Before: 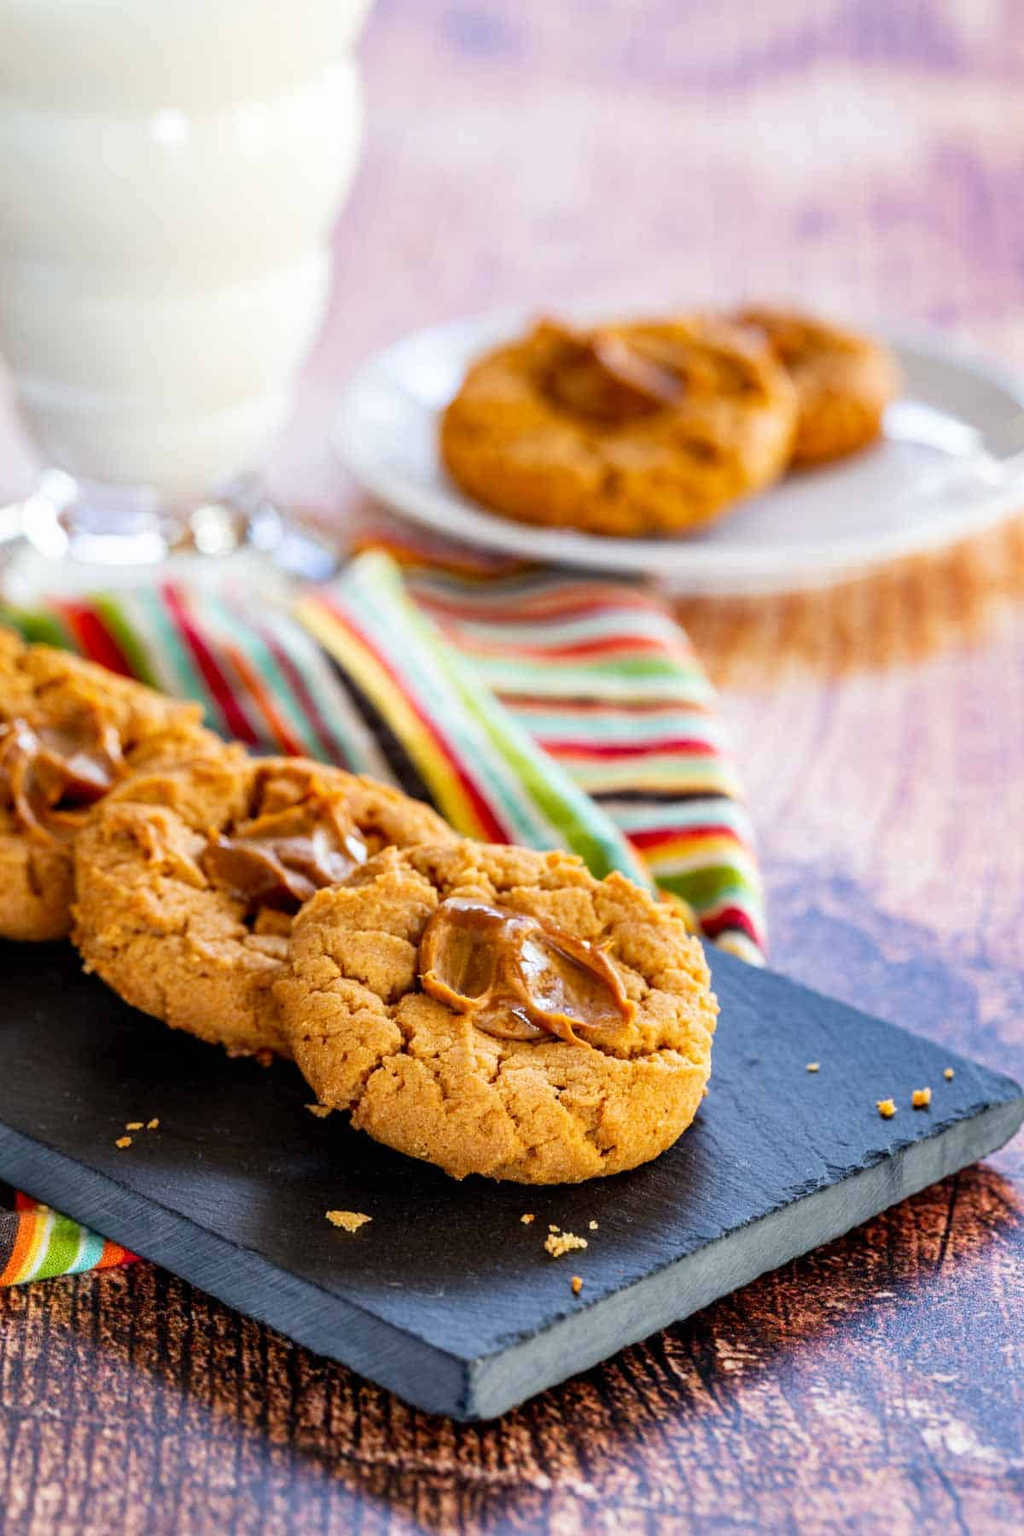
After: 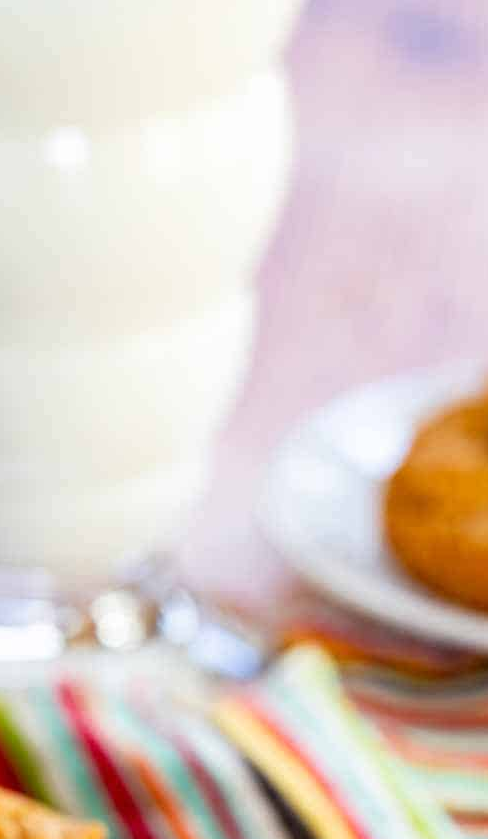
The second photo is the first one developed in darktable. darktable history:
crop and rotate: left 11.019%, top 0.067%, right 48.297%, bottom 53.29%
